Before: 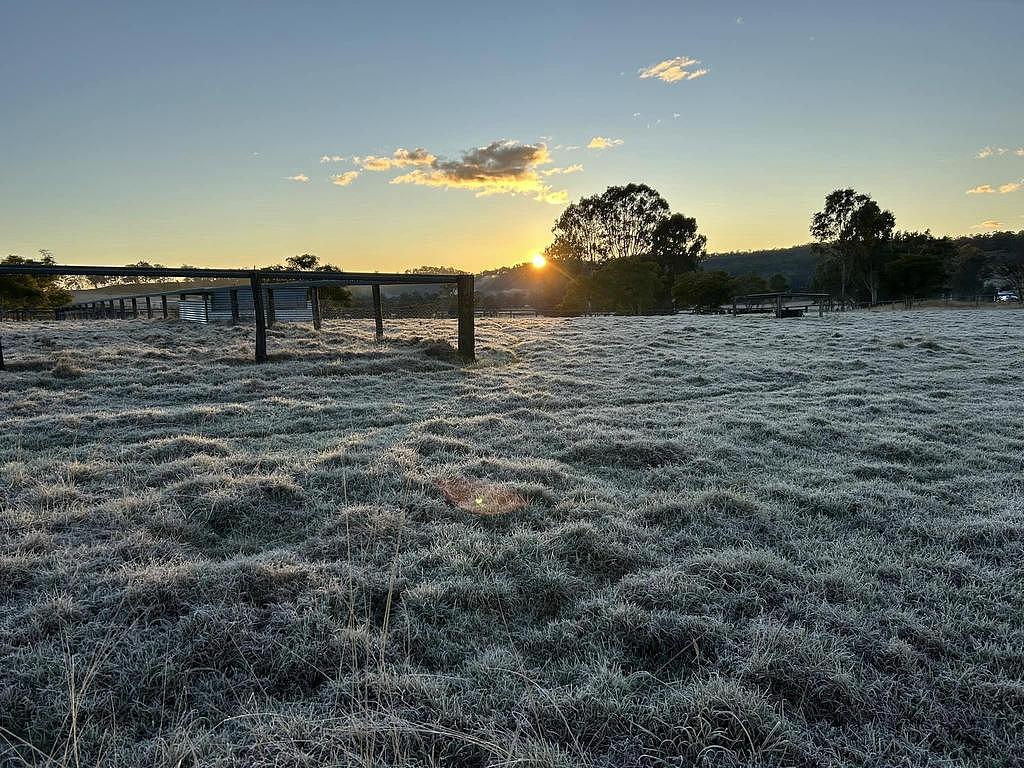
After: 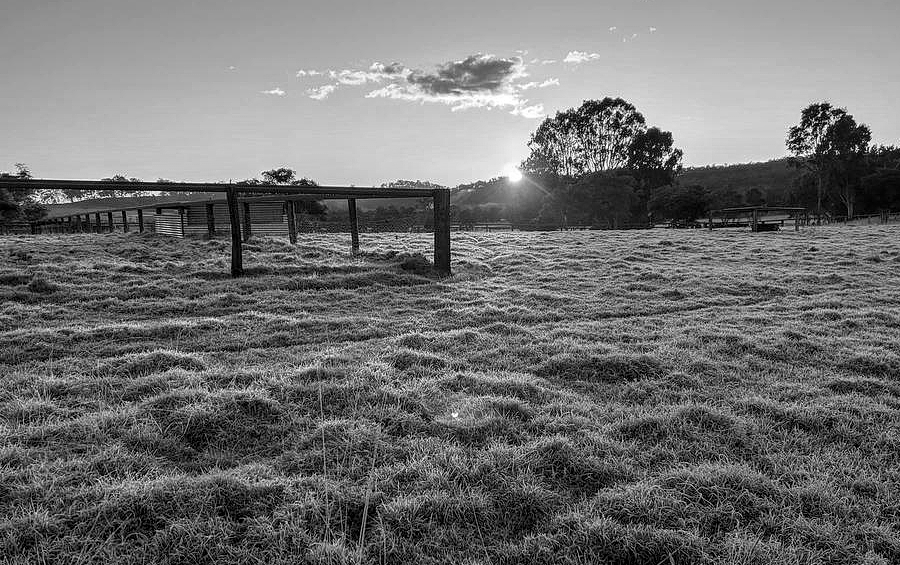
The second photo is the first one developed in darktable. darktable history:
monochrome: on, module defaults
crop and rotate: left 2.425%, top 11.305%, right 9.6%, bottom 15.08%
local contrast: on, module defaults
